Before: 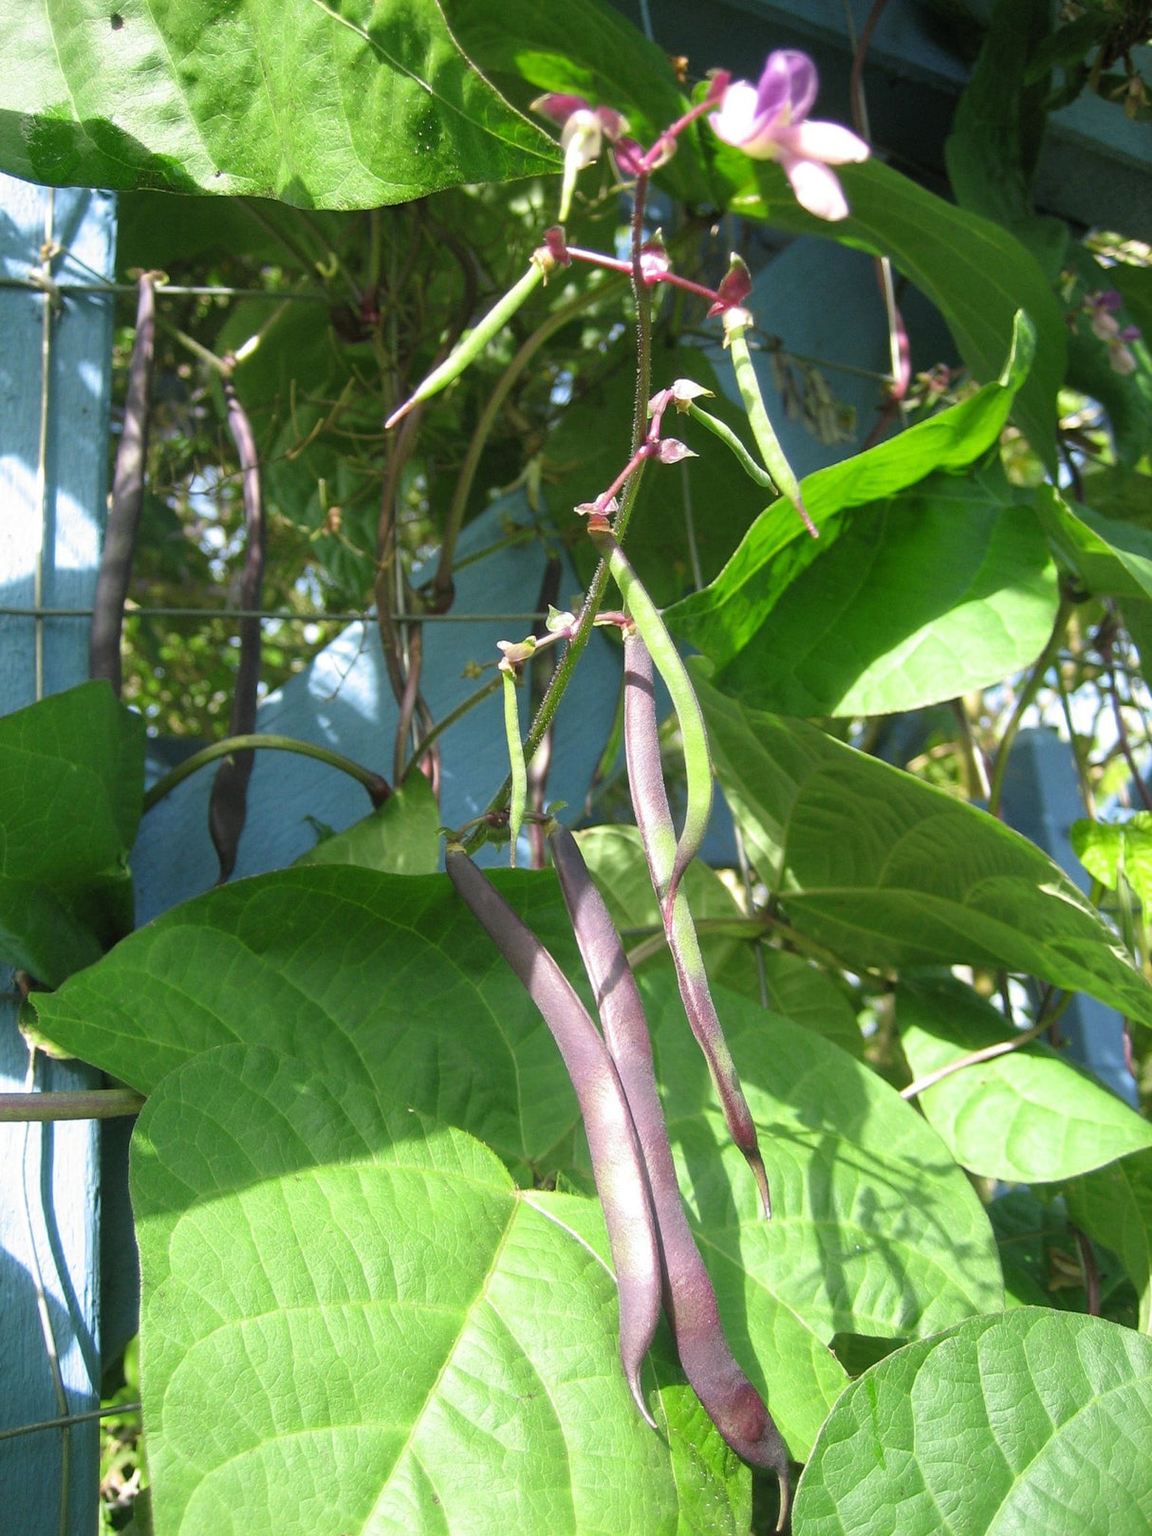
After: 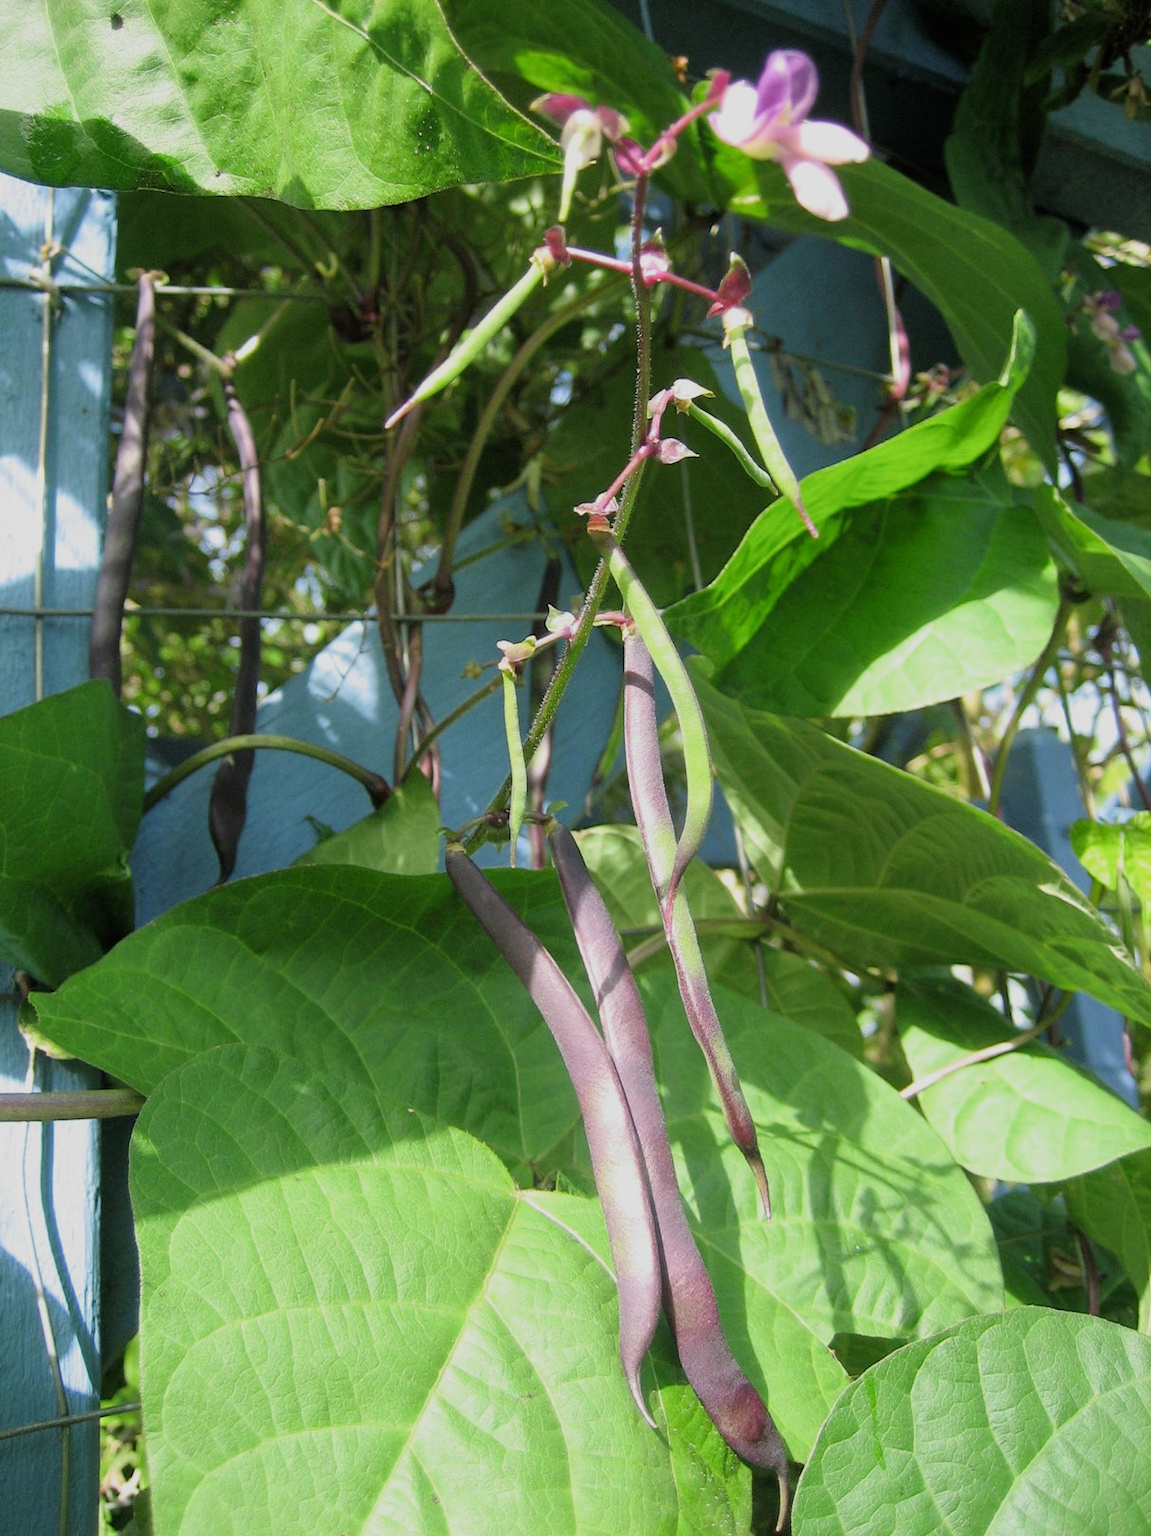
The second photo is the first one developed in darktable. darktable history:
filmic rgb: black relative exposure -8.13 EV, white relative exposure 3.76 EV, threshold 5.96 EV, hardness 4.42, enable highlight reconstruction true
